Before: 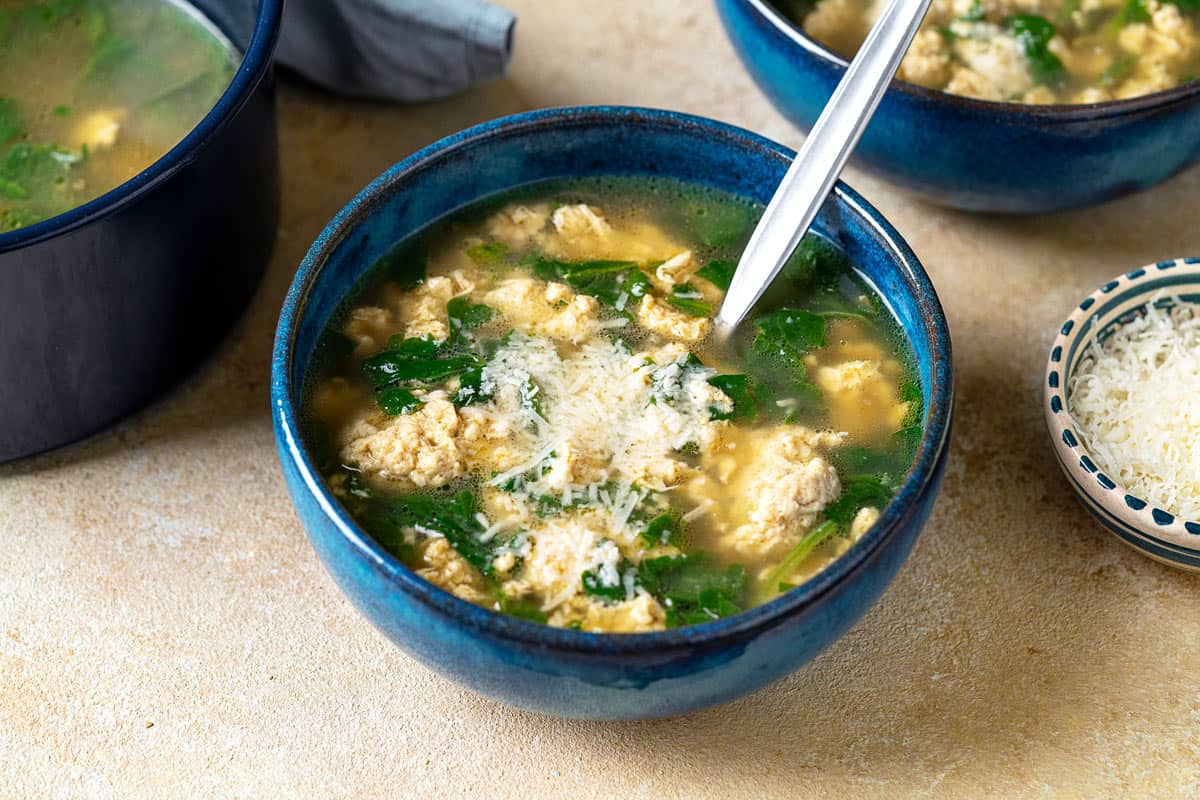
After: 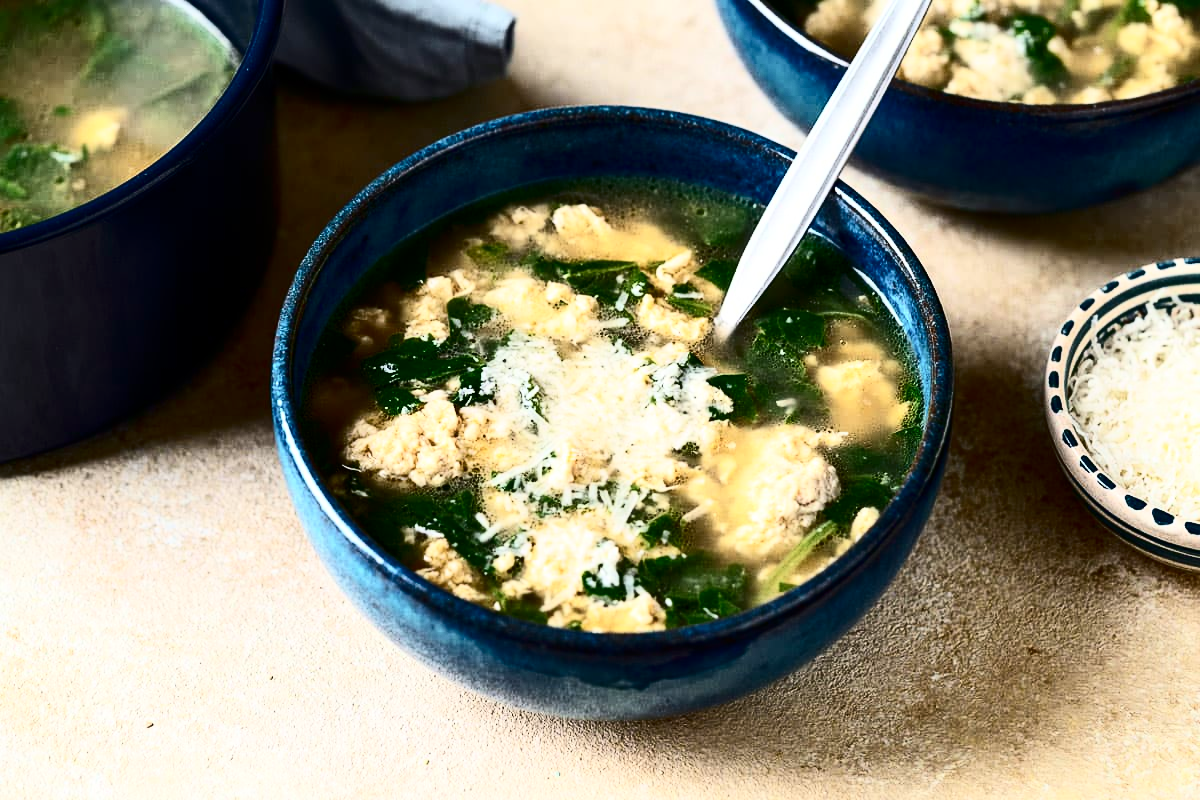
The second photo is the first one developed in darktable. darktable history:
contrast brightness saturation: contrast 0.51, saturation -0.101
exposure: compensate exposure bias true, compensate highlight preservation false
